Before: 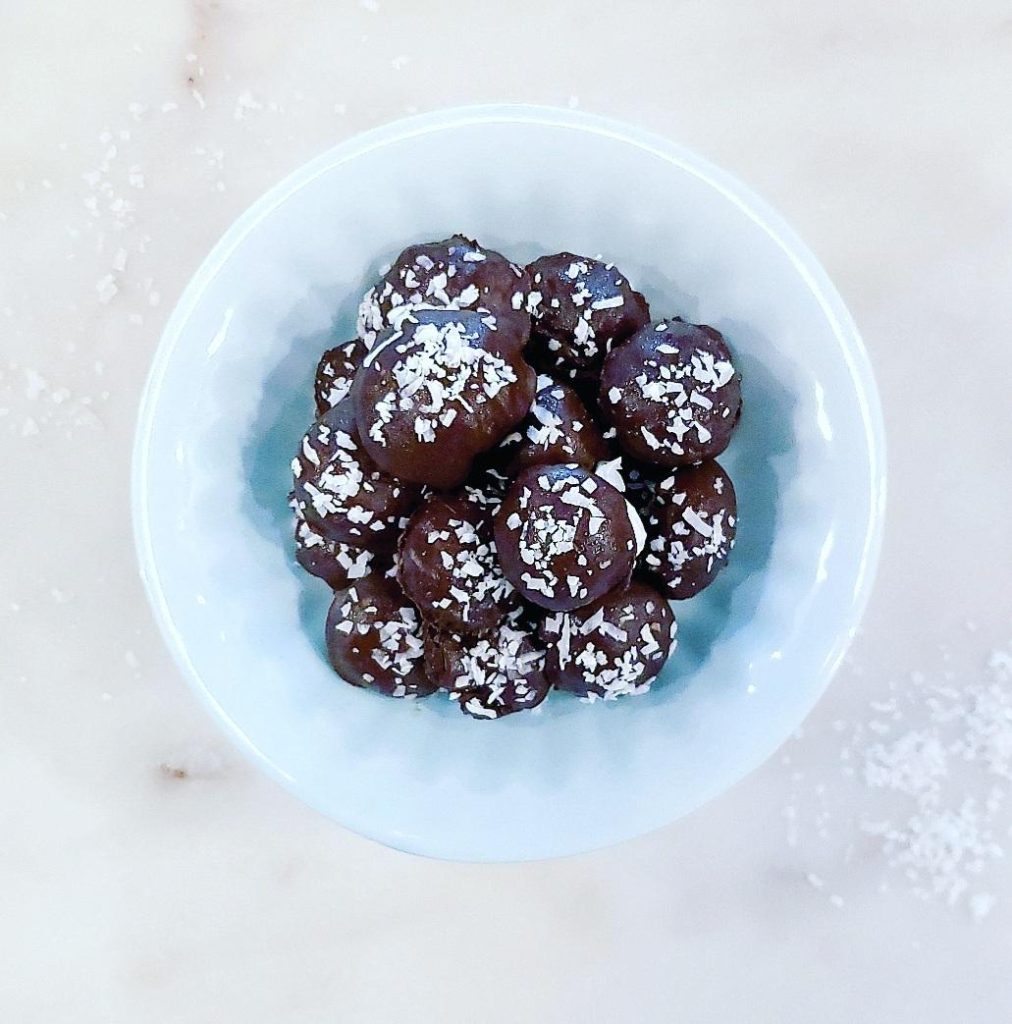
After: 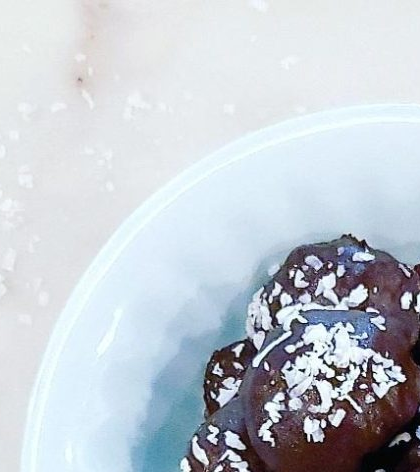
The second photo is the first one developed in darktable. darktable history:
crop and rotate: left 11.001%, top 0.087%, right 47.431%, bottom 53.813%
